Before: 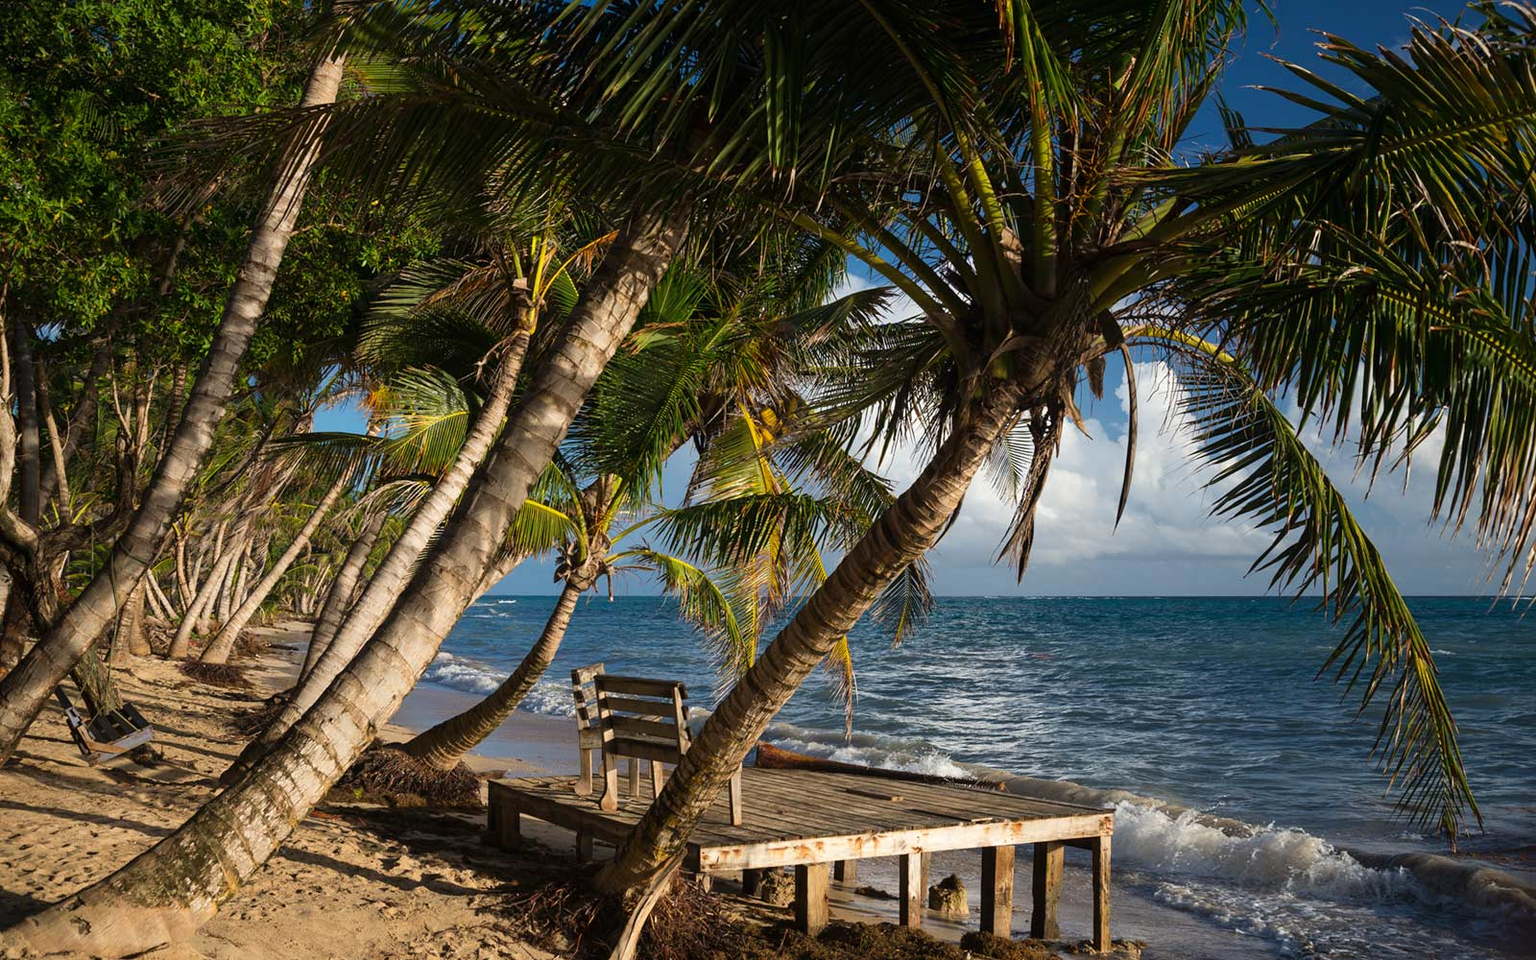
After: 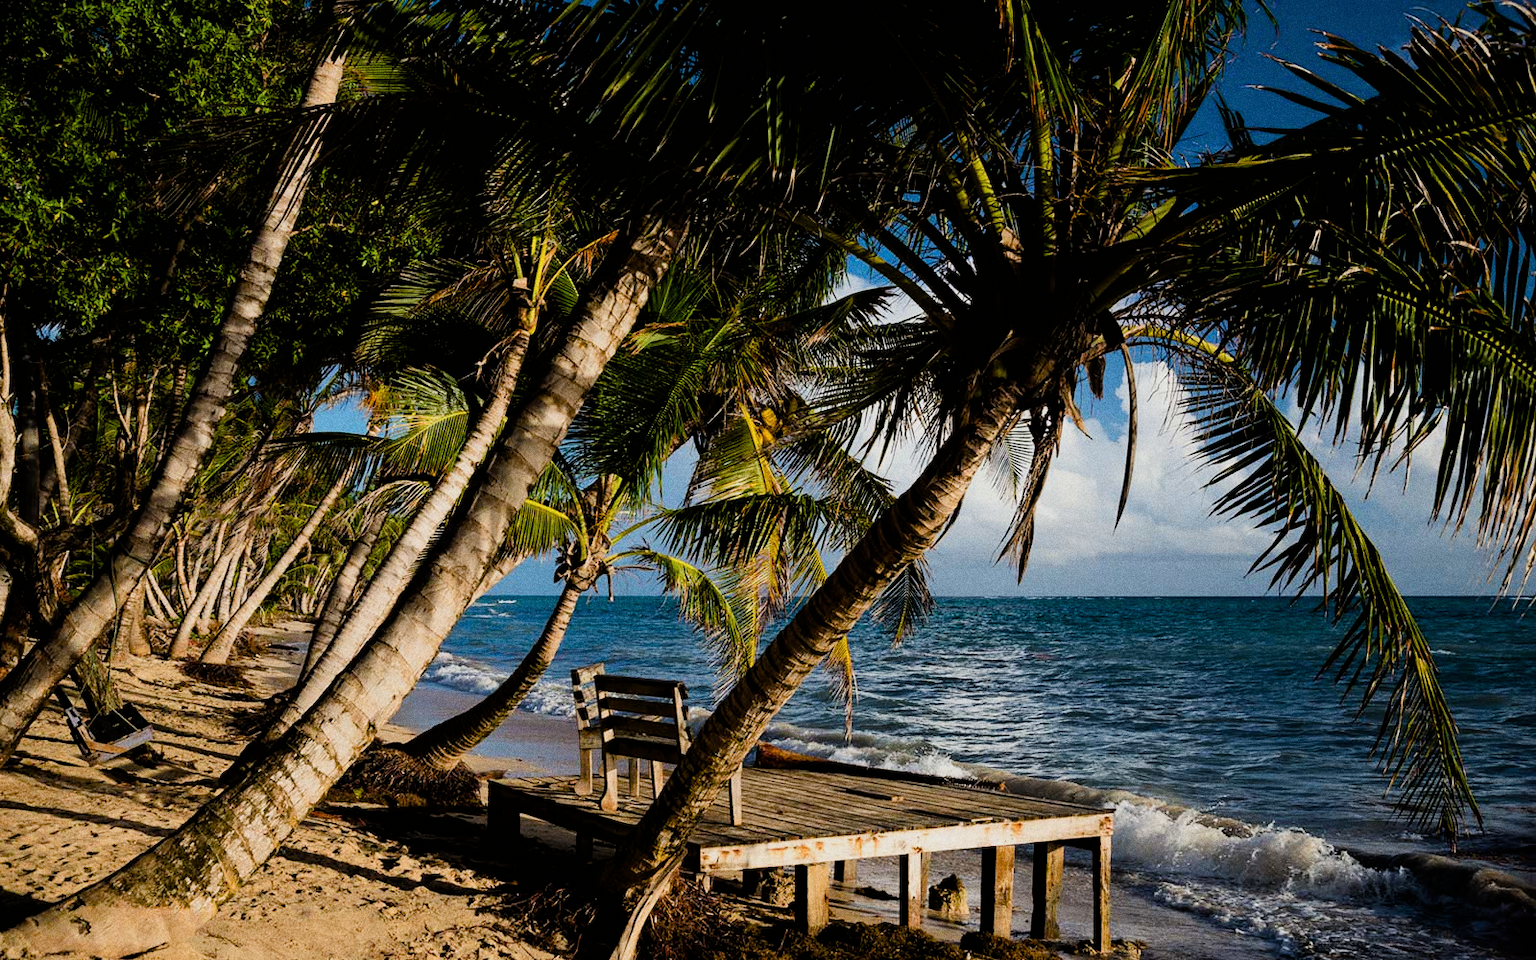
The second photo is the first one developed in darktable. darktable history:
filmic rgb: black relative exposure -5 EV, hardness 2.88, contrast 1.4
color balance rgb: perceptual saturation grading › global saturation 20%, perceptual saturation grading › highlights -25%, perceptual saturation grading › shadows 50%
grain: coarseness 8.68 ISO, strength 31.94%
